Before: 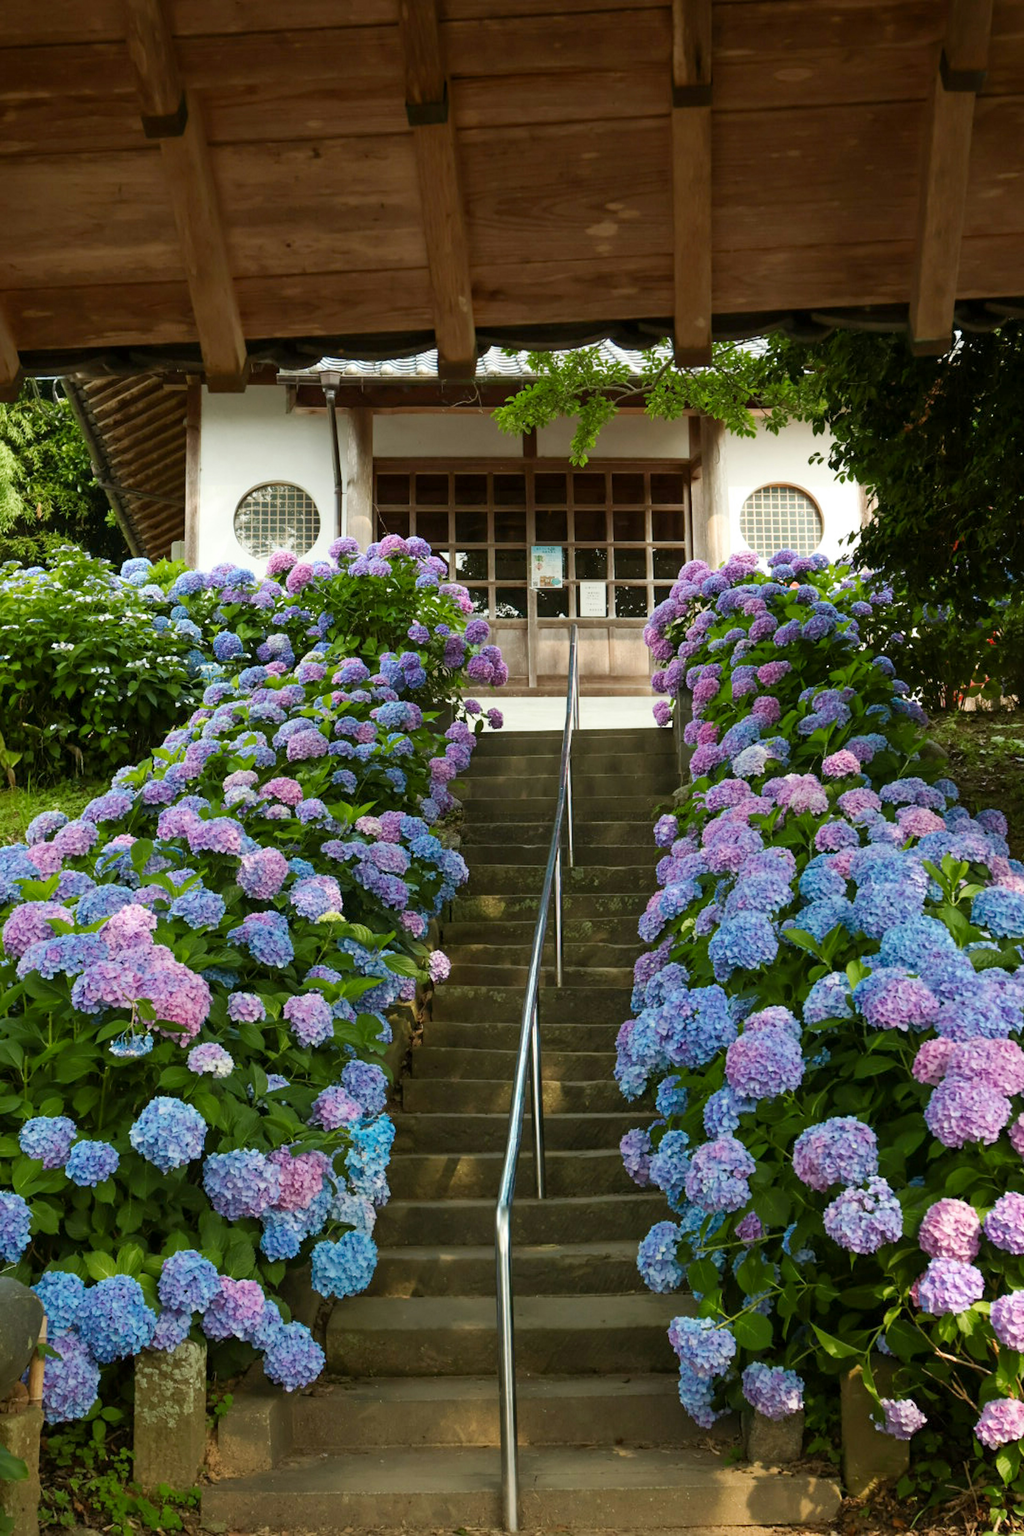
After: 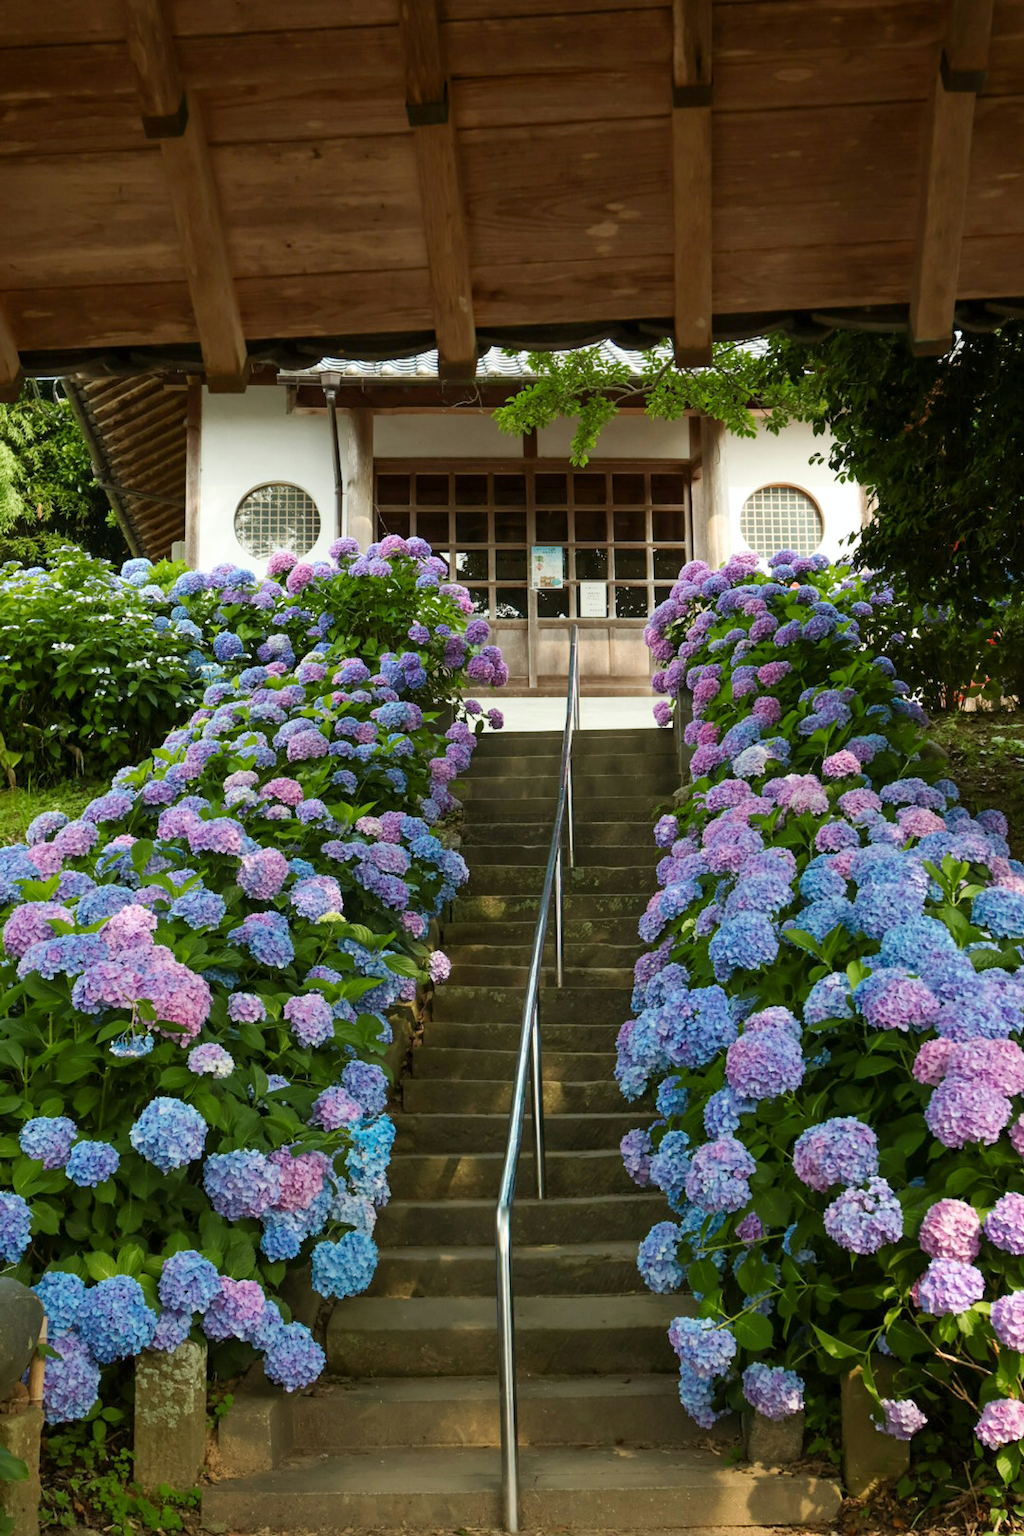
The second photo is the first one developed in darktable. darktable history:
color correction: highlights a* -0.254, highlights b* -0.124
